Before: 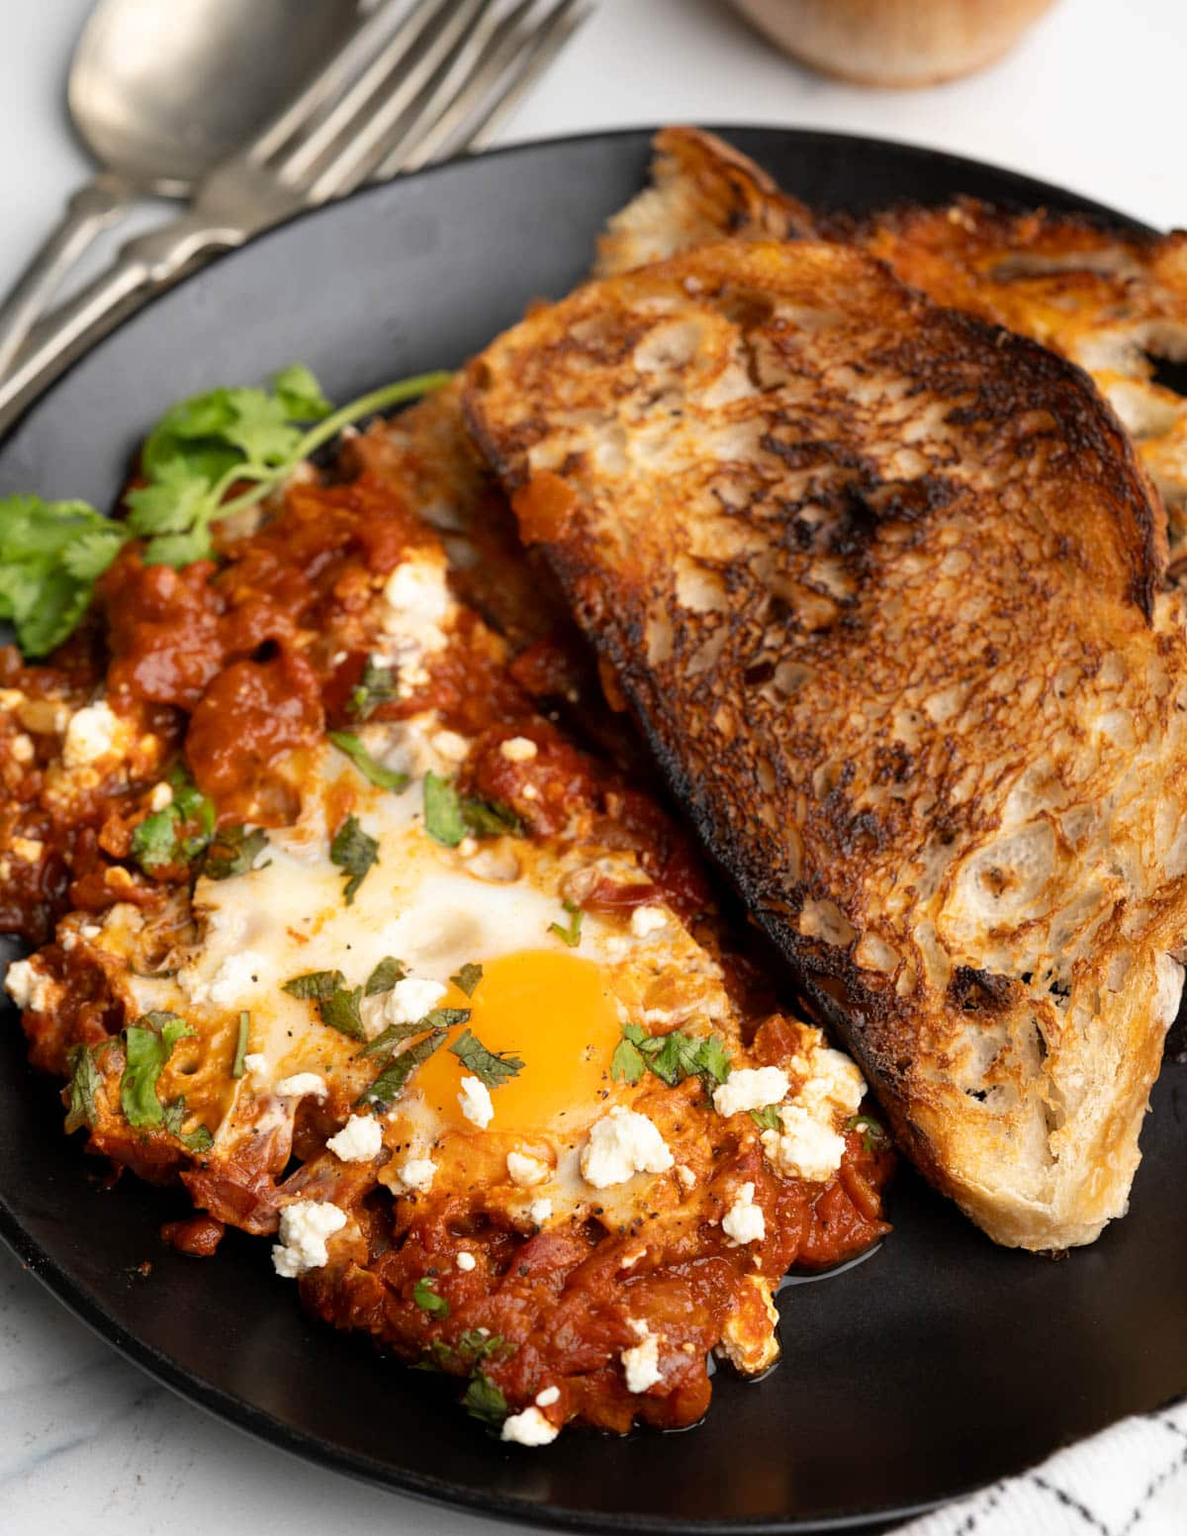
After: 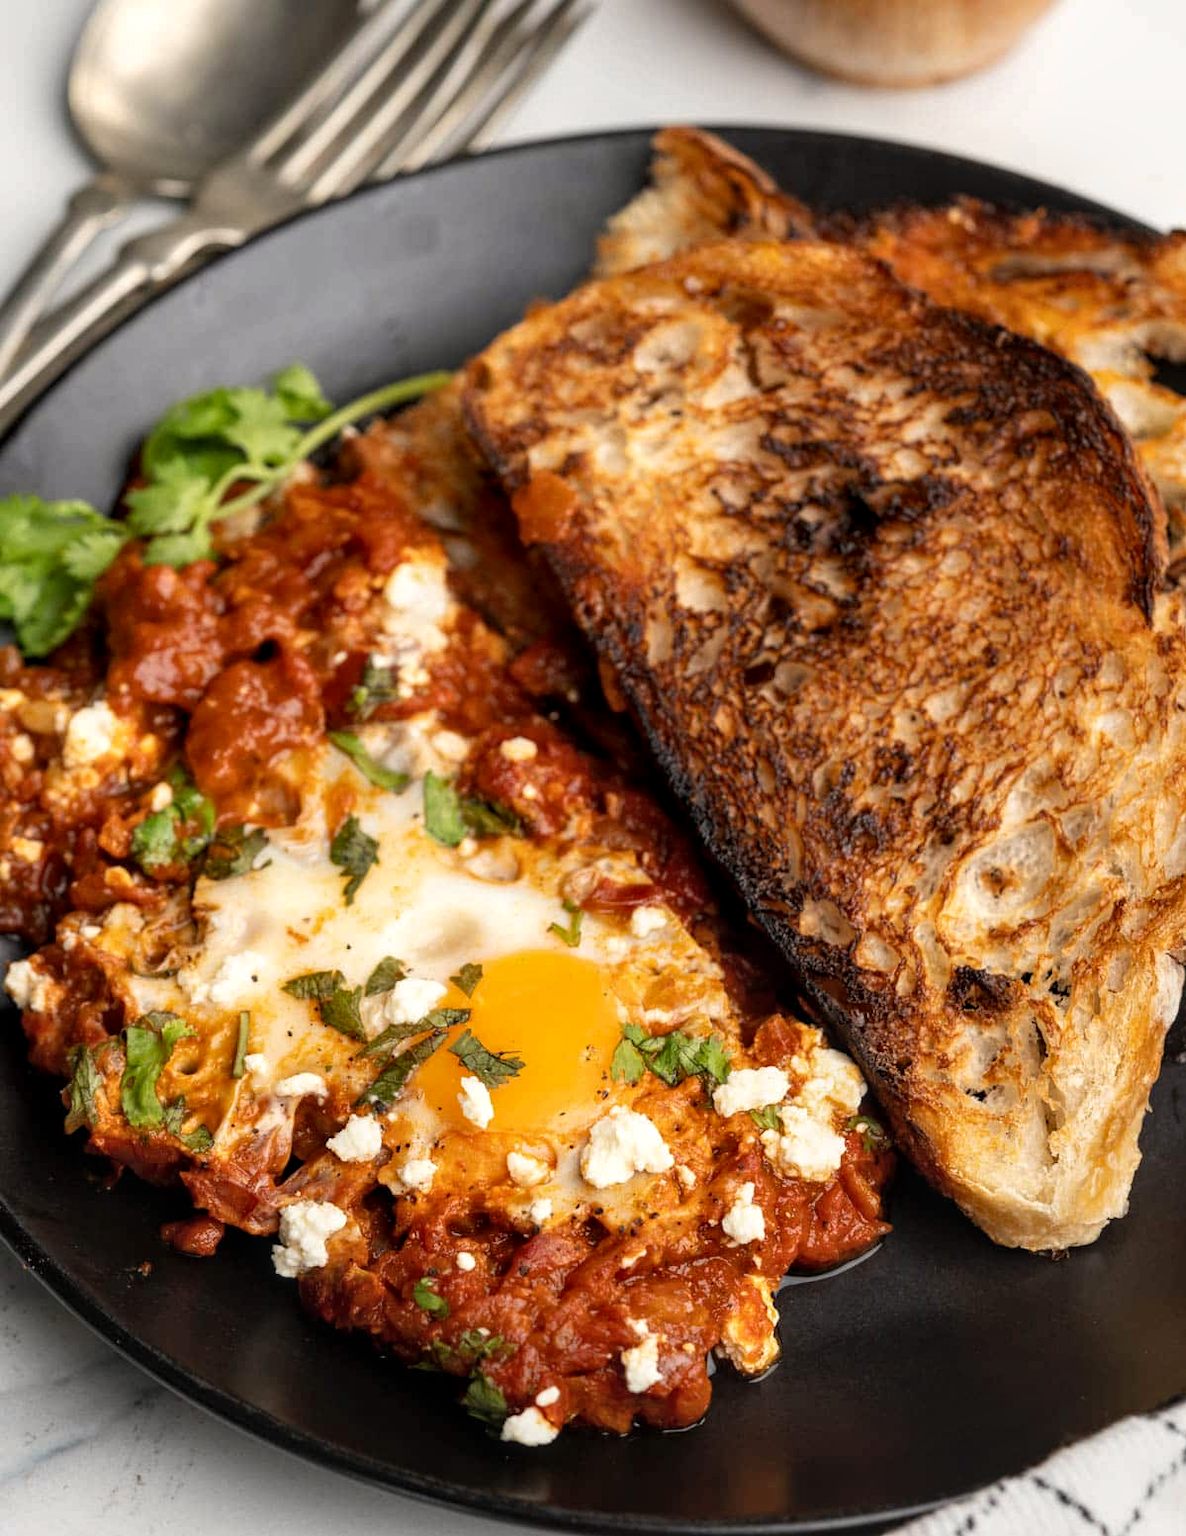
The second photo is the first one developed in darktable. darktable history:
local contrast: on, module defaults
white balance: red 1.009, blue 0.985
